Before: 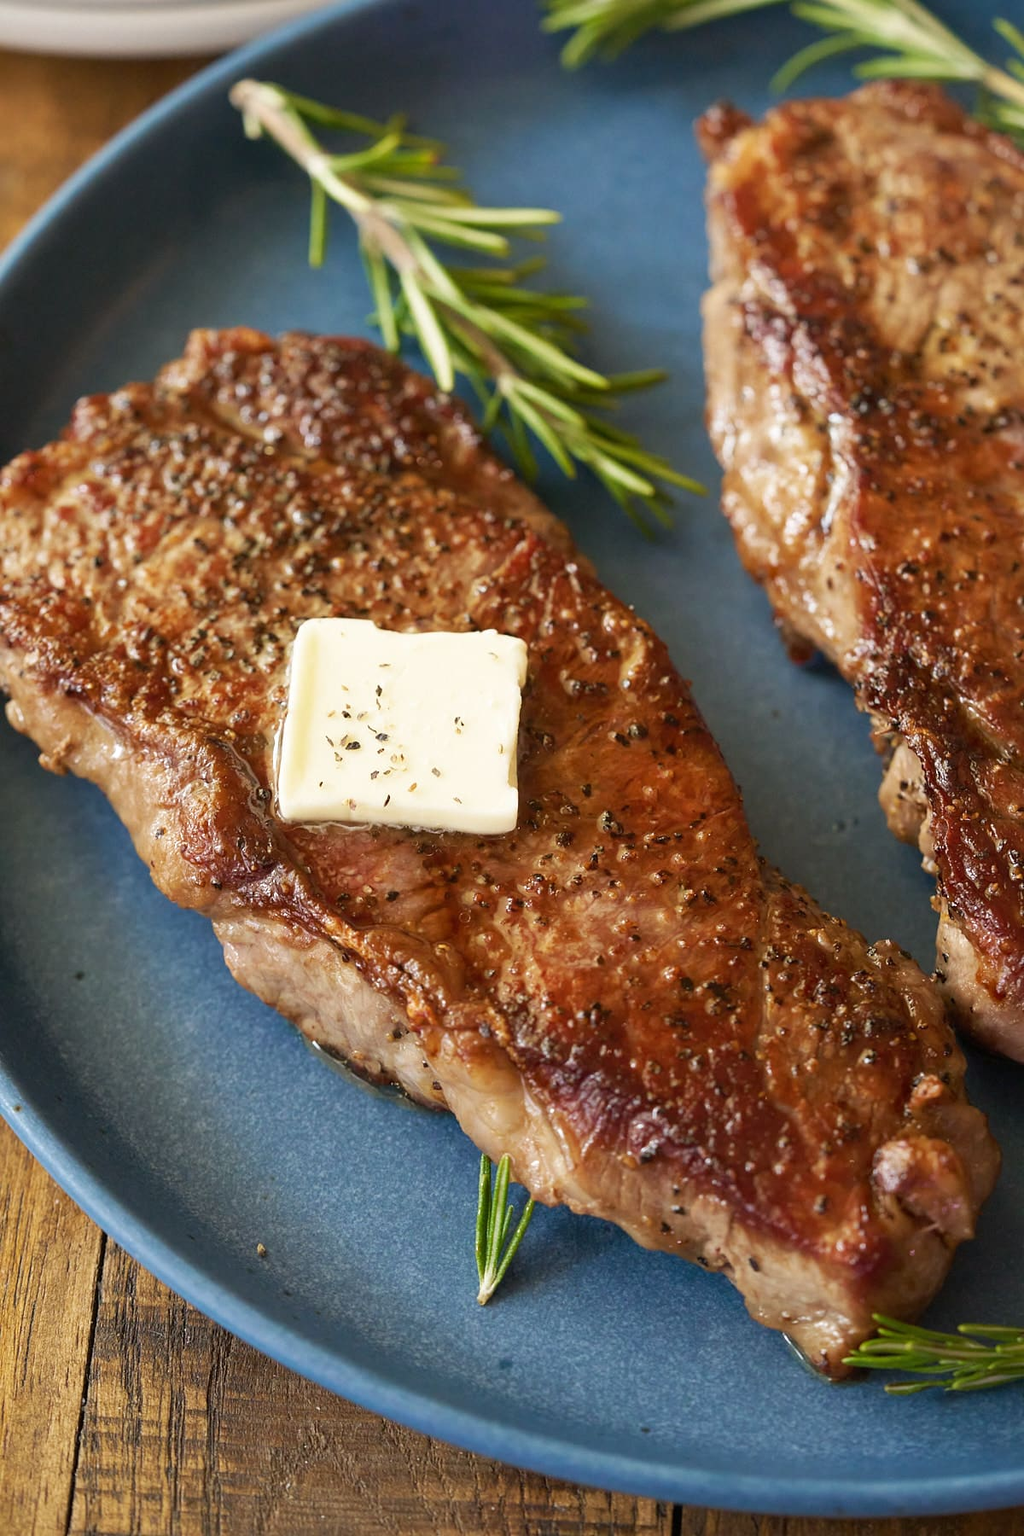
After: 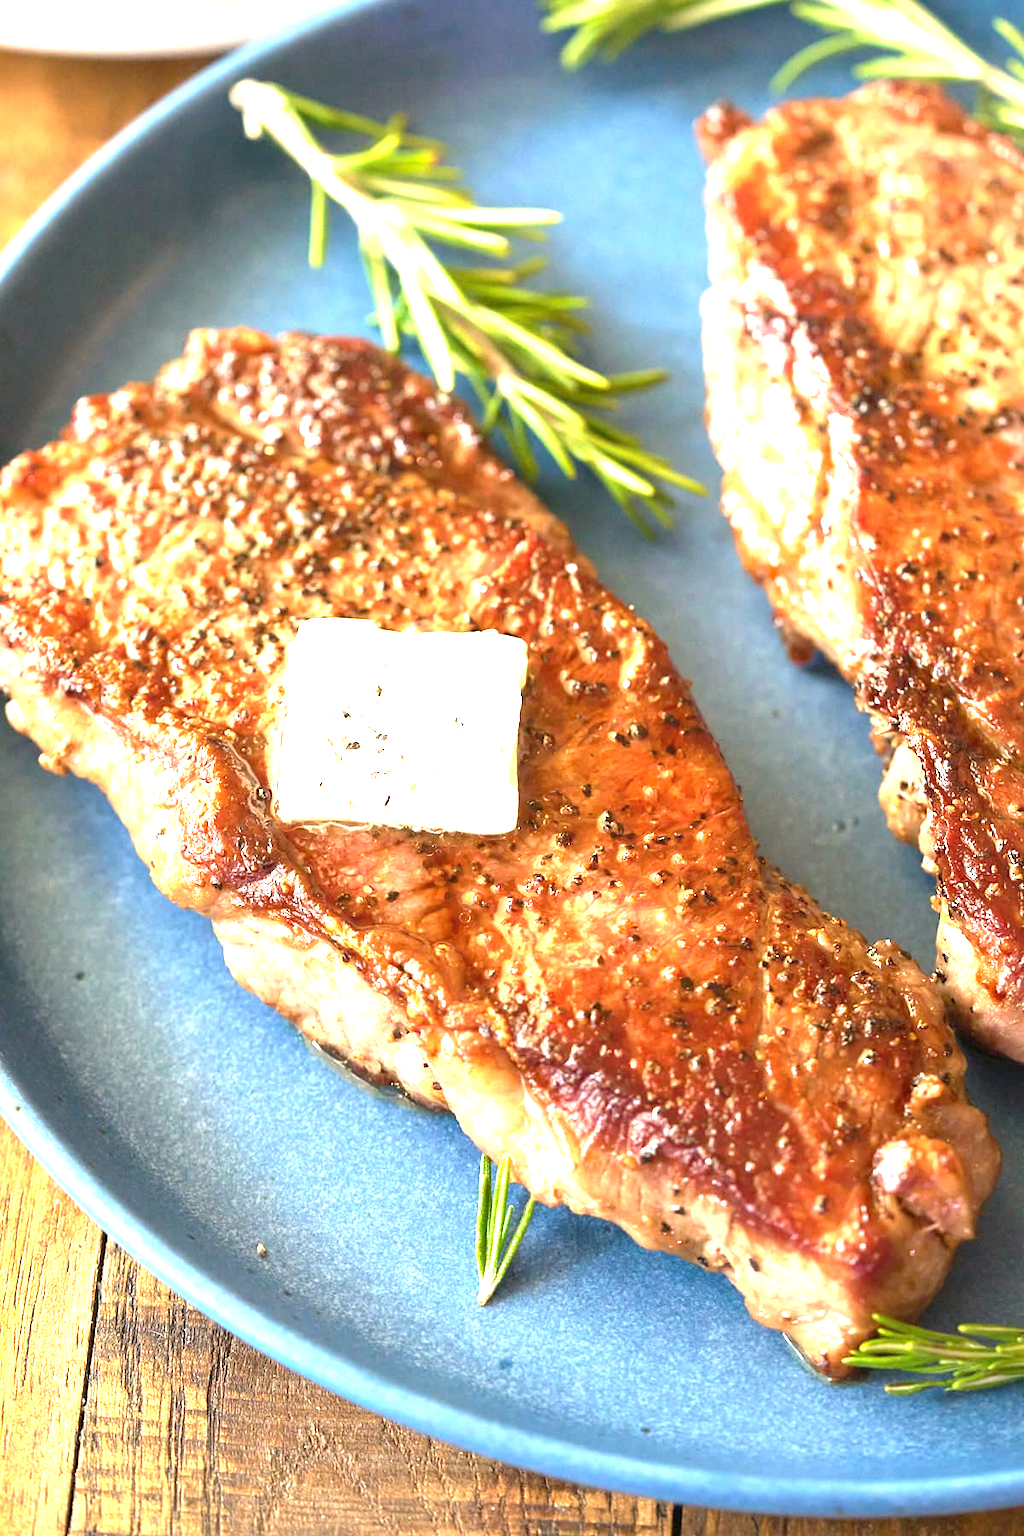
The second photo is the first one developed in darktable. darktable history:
exposure: exposure 1.994 EV, compensate exposure bias true, compensate highlight preservation false
